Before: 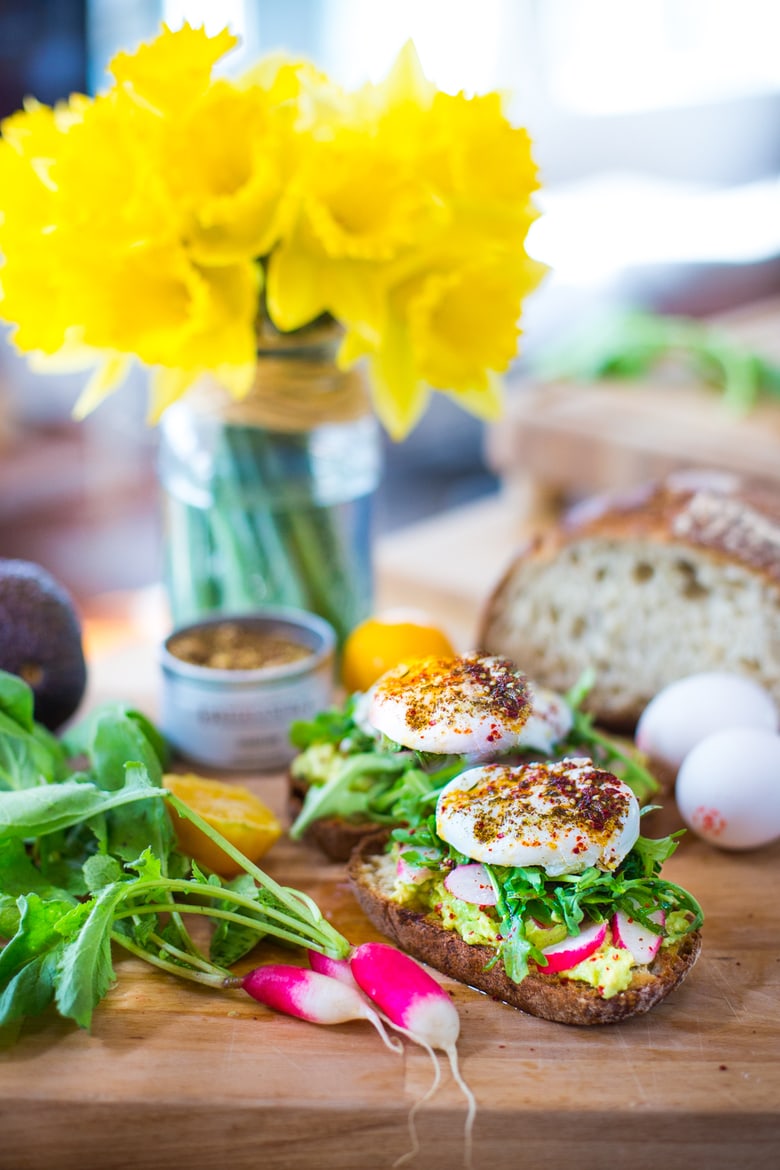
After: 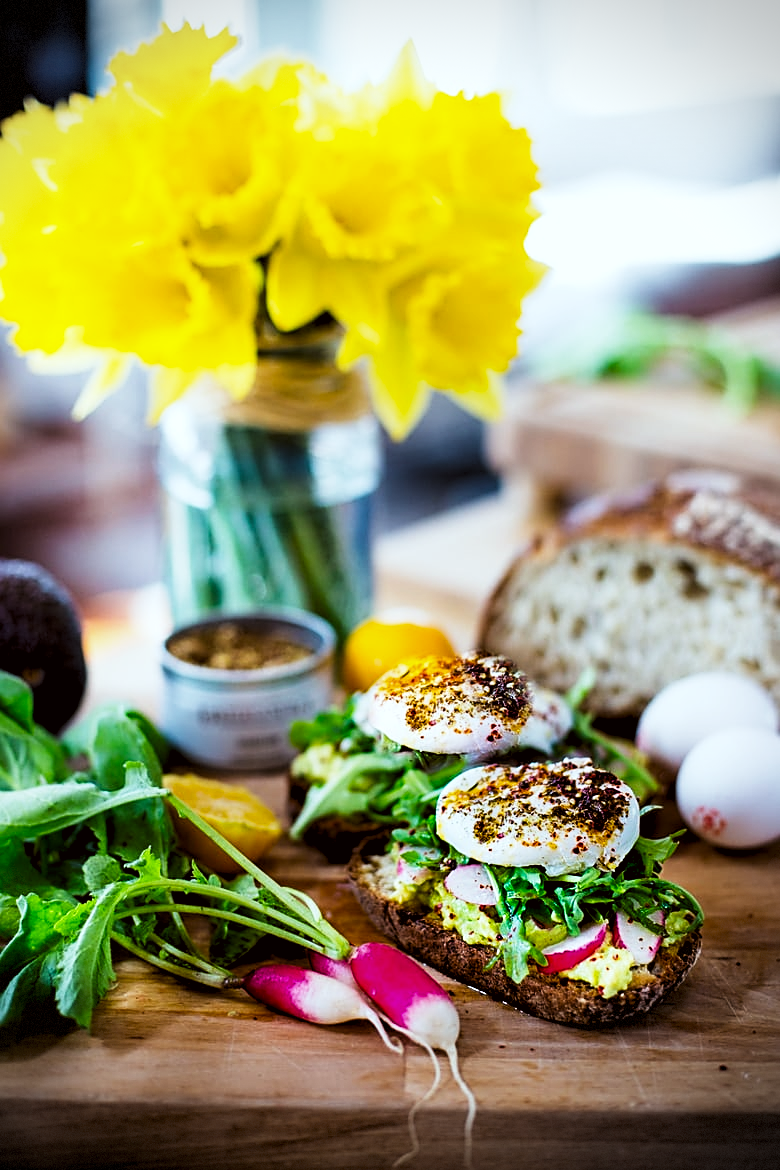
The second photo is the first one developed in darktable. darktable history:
exposure: black level correction 0.017, exposure -0.007 EV, compensate exposure bias true, compensate highlight preservation false
vignetting: dithering 8-bit output, unbound false
contrast brightness saturation: contrast 0.069, brightness -0.129, saturation 0.058
base curve: curves: ch0 [(0, 0) (0.666, 0.806) (1, 1)], preserve colors none
levels: levels [0.116, 0.574, 1]
sharpen: on, module defaults
color correction: highlights a* -2.87, highlights b* -2.56, shadows a* 1.99, shadows b* 2.79
